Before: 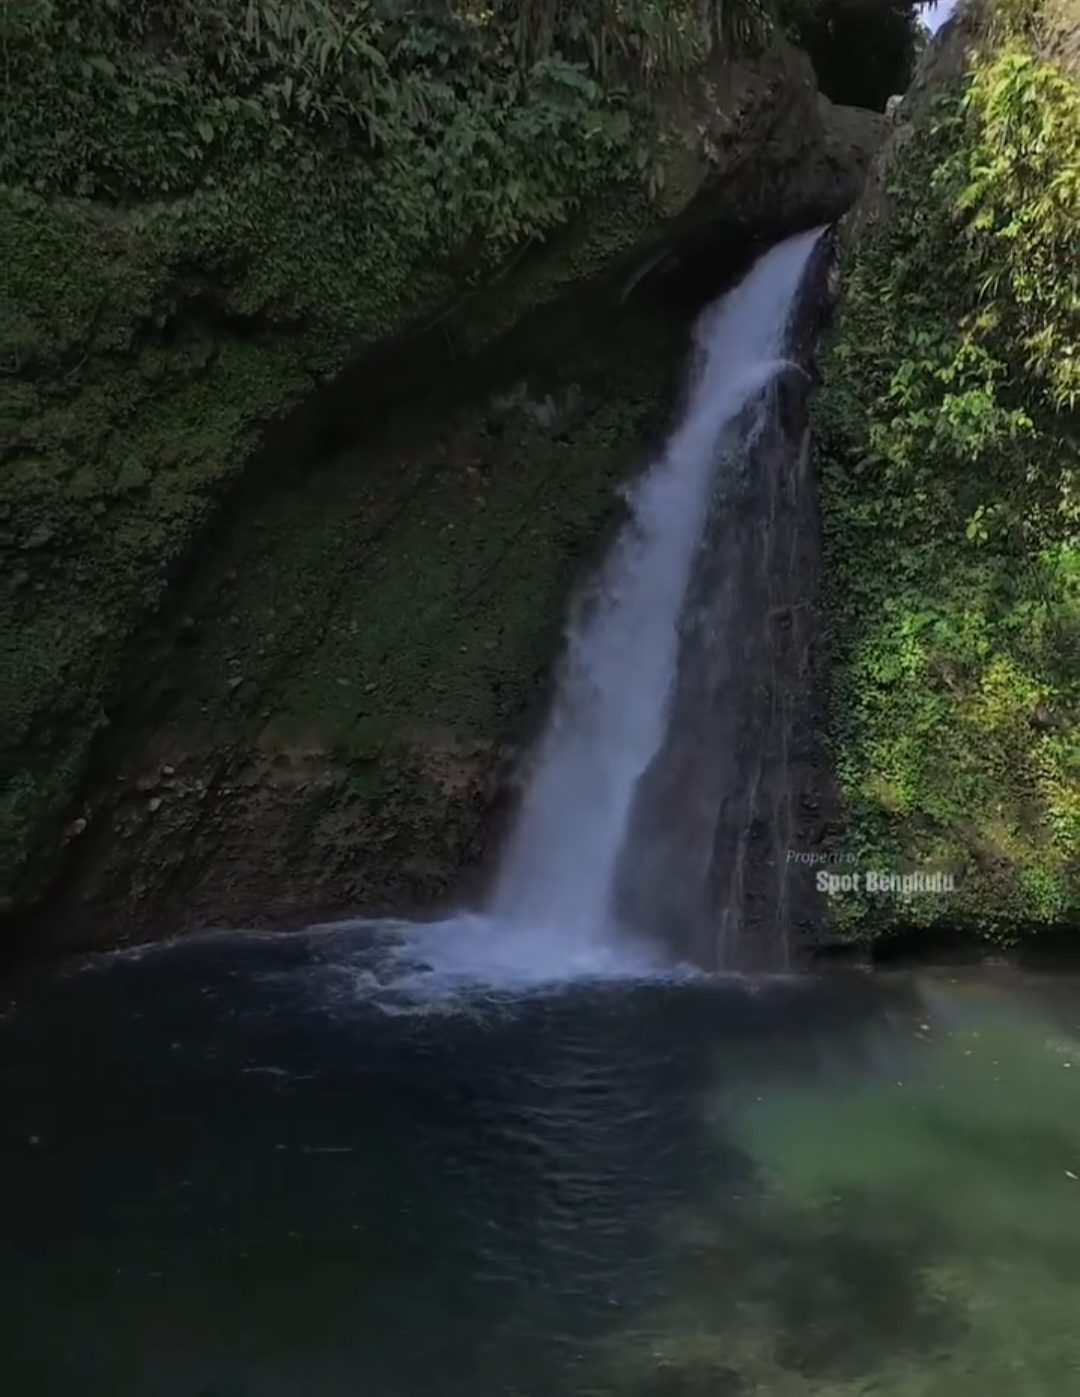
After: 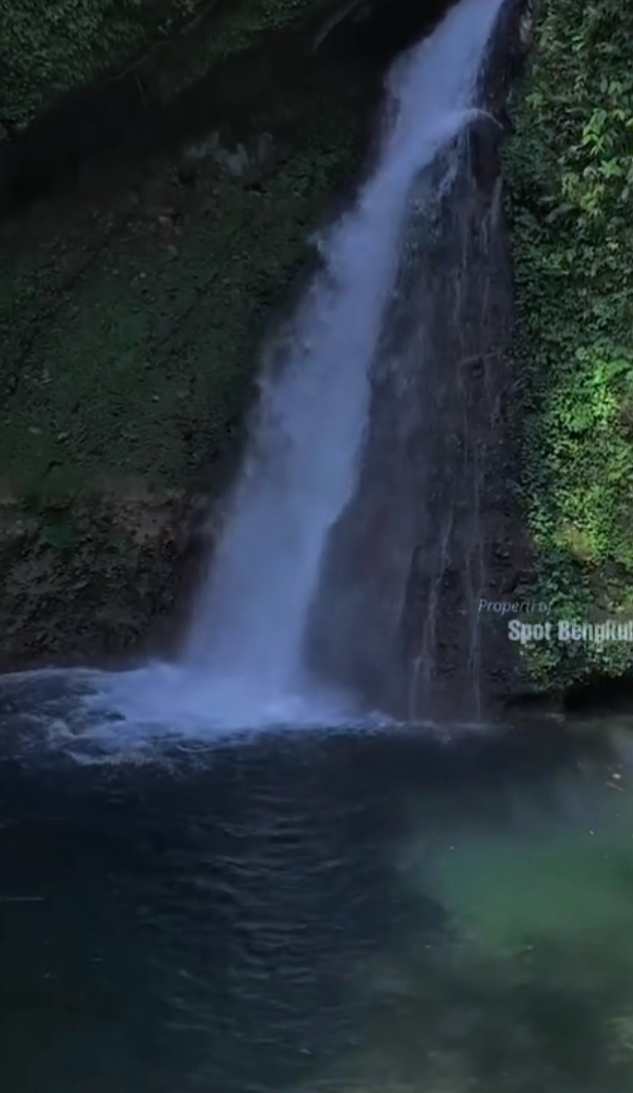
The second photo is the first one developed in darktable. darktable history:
crop and rotate: left 28.581%, top 18.018%, right 12.802%, bottom 3.7%
color calibration: x 0.372, y 0.386, temperature 4284.26 K, saturation algorithm version 1 (2020)
